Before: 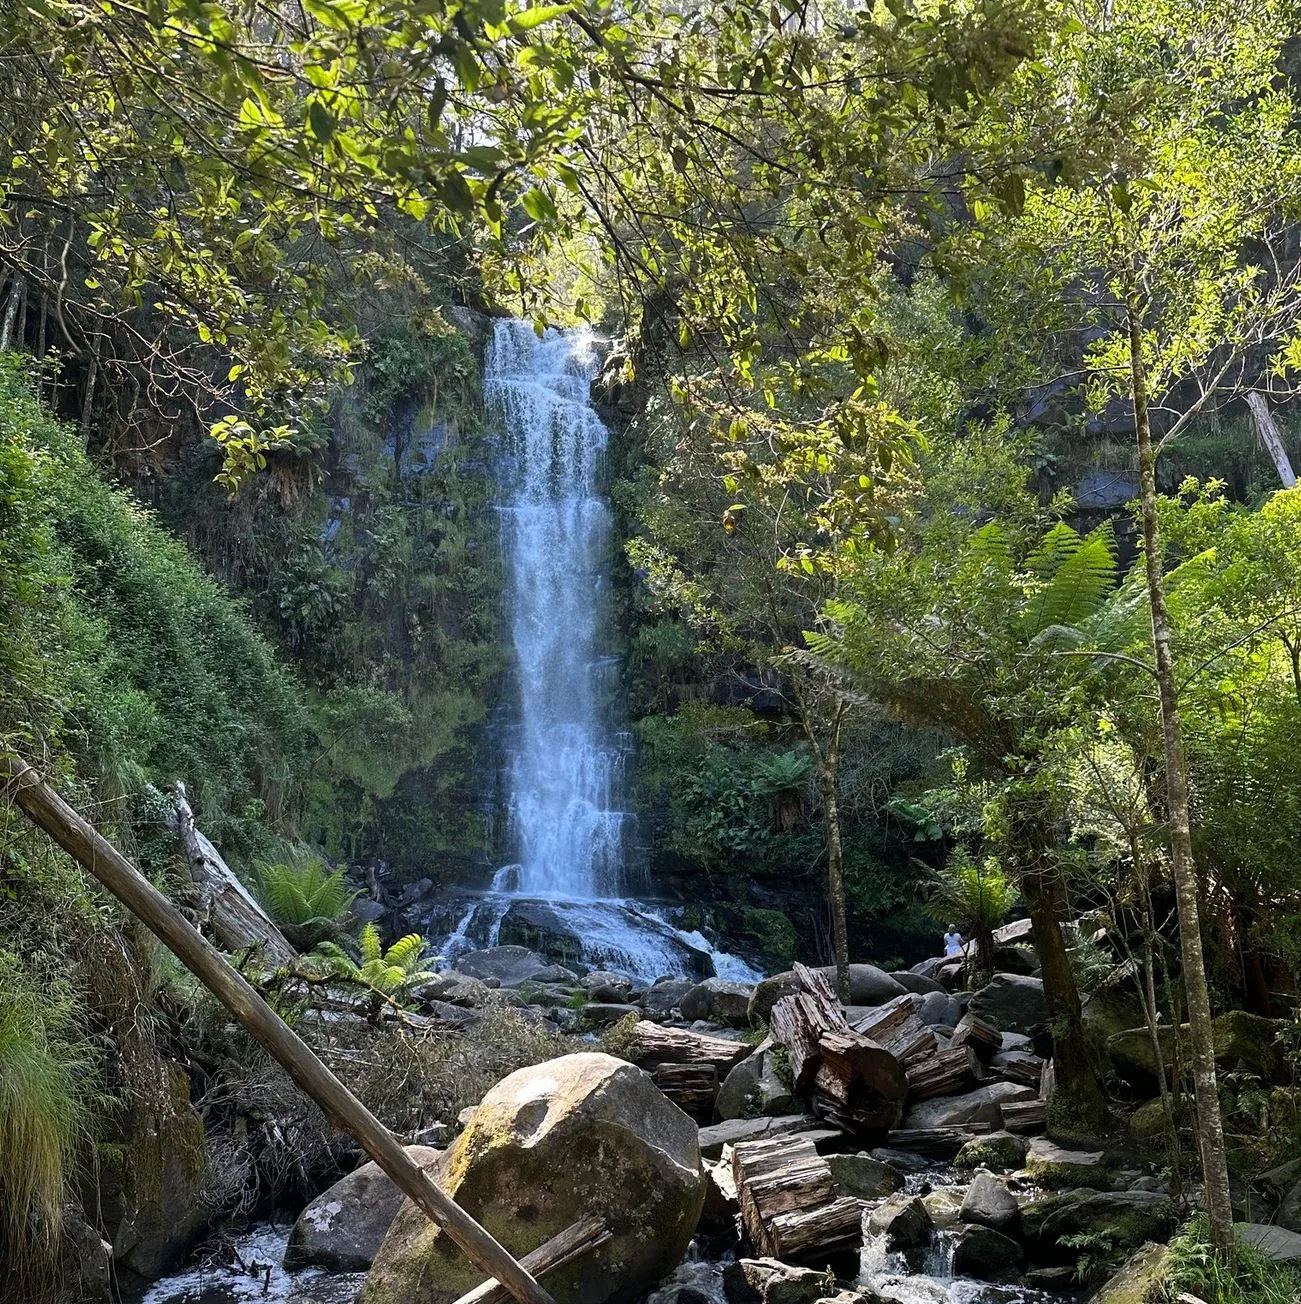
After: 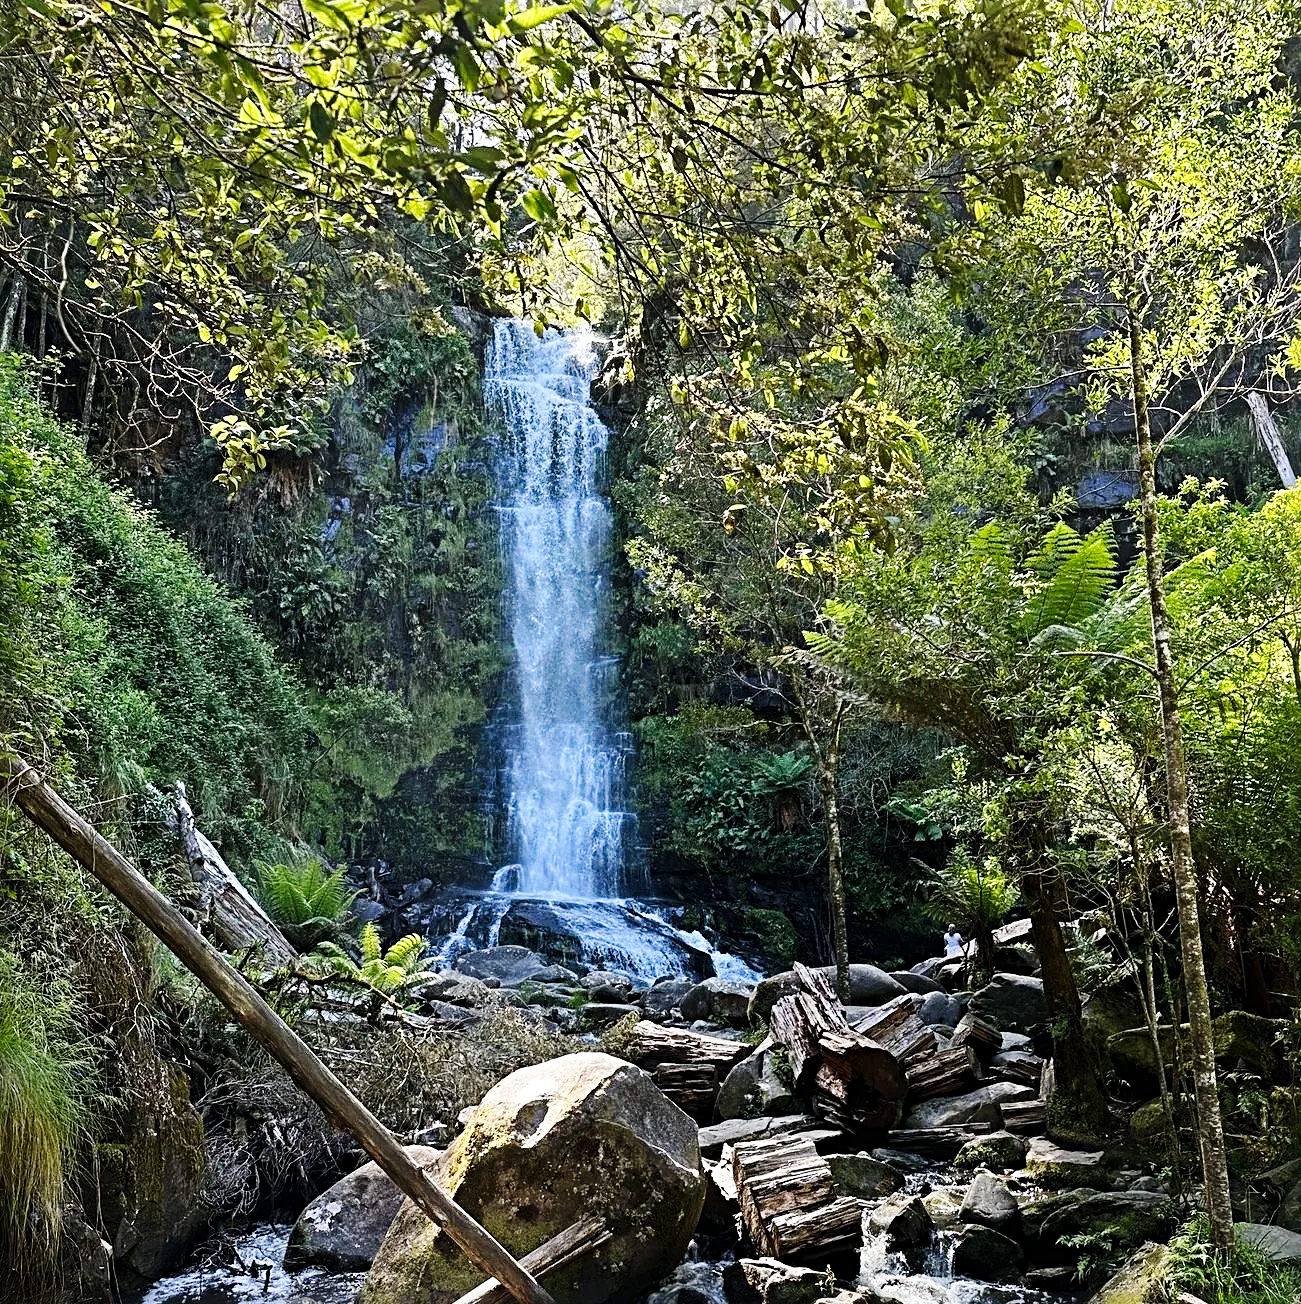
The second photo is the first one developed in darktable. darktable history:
base curve: curves: ch0 [(0, 0) (0.032, 0.025) (0.121, 0.166) (0.206, 0.329) (0.605, 0.79) (1, 1)], preserve colors none
sharpen: radius 4.883
